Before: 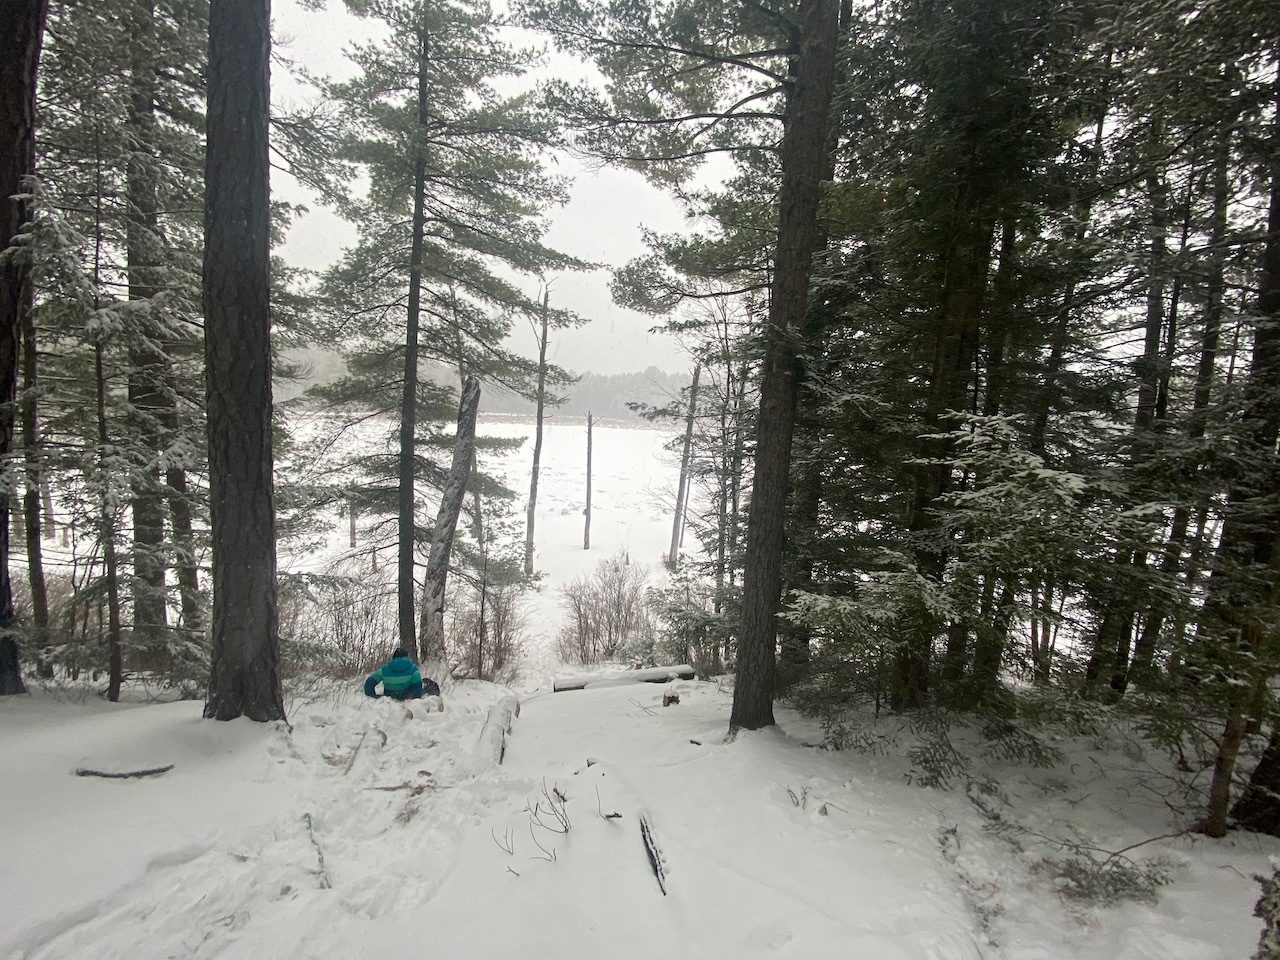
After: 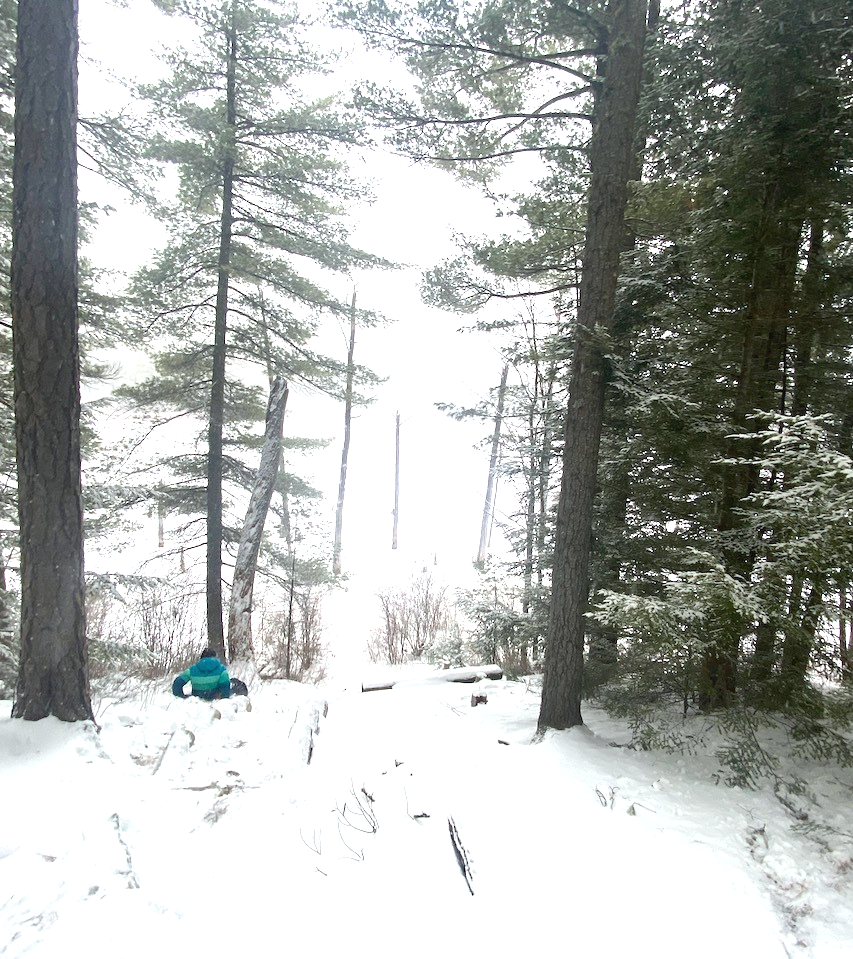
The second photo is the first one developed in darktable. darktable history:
crop and rotate: left 15.055%, right 18.278%
exposure: black level correction 0, exposure 1.2 EV, compensate highlight preservation false
white balance: red 0.974, blue 1.044
